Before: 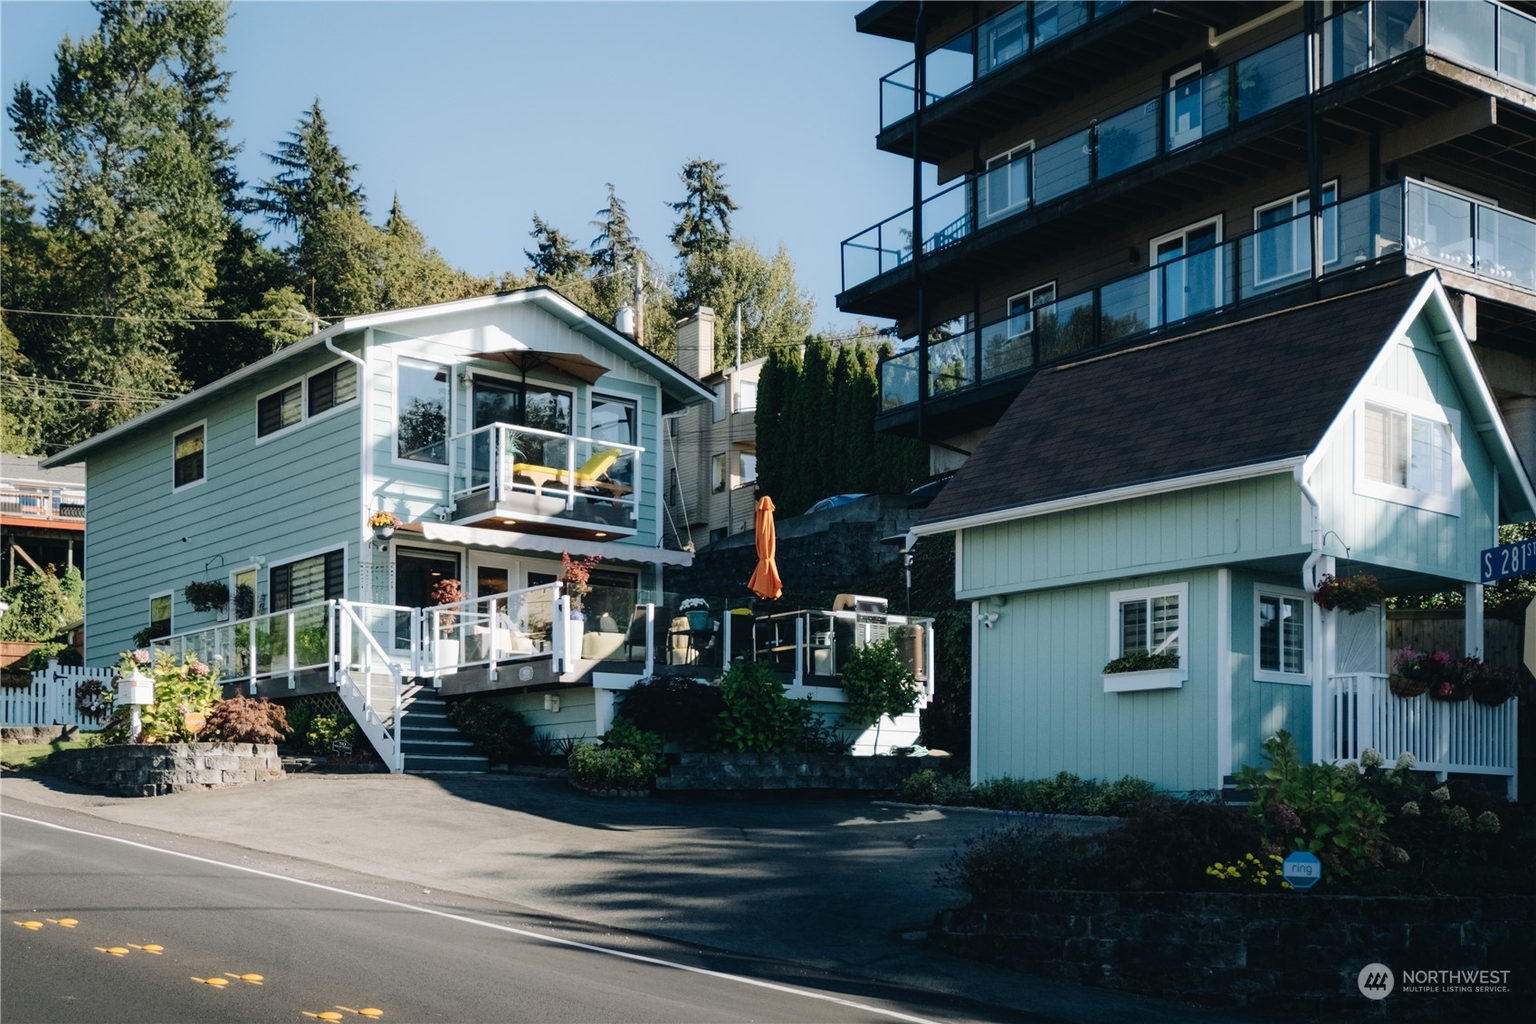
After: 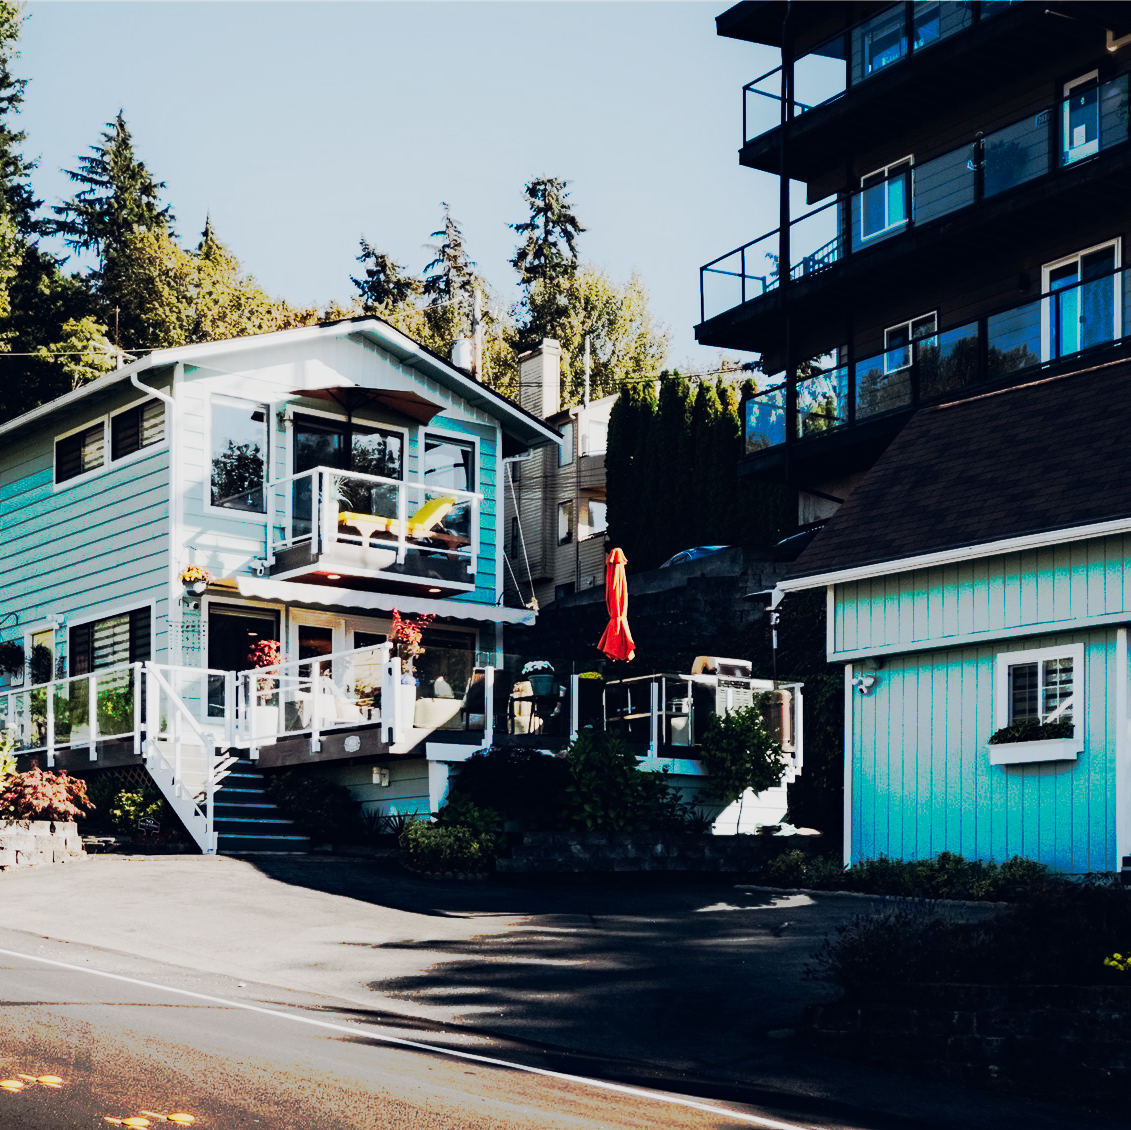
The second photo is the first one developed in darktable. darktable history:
haze removal: adaptive false
white balance: red 1.009, blue 0.985
crop and rotate: left 13.537%, right 19.796%
color balance rgb: shadows lift › chroma 9.92%, shadows lift › hue 45.12°, power › luminance 3.26%, power › hue 231.93°, global offset › luminance 0.4%, global offset › chroma 0.21%, global offset › hue 255.02°
tone curve: curves: ch0 [(0, 0) (0.003, 0.003) (0.011, 0.01) (0.025, 0.023) (0.044, 0.042) (0.069, 0.065) (0.1, 0.094) (0.136, 0.128) (0.177, 0.167) (0.224, 0.211) (0.277, 0.261) (0.335, 0.316) (0.399, 0.376) (0.468, 0.441) (0.543, 0.685) (0.623, 0.741) (0.709, 0.8) (0.801, 0.863) (0.898, 0.929) (1, 1)], preserve colors none
tone equalizer: -7 EV 0.18 EV, -6 EV 0.12 EV, -5 EV 0.08 EV, -4 EV 0.04 EV, -2 EV -0.02 EV, -1 EV -0.04 EV, +0 EV -0.06 EV, luminance estimator HSV value / RGB max
sigmoid: contrast 1.7, skew -0.2, preserve hue 0%, red attenuation 0.1, red rotation 0.035, green attenuation 0.1, green rotation -0.017, blue attenuation 0.15, blue rotation -0.052, base primaries Rec2020
